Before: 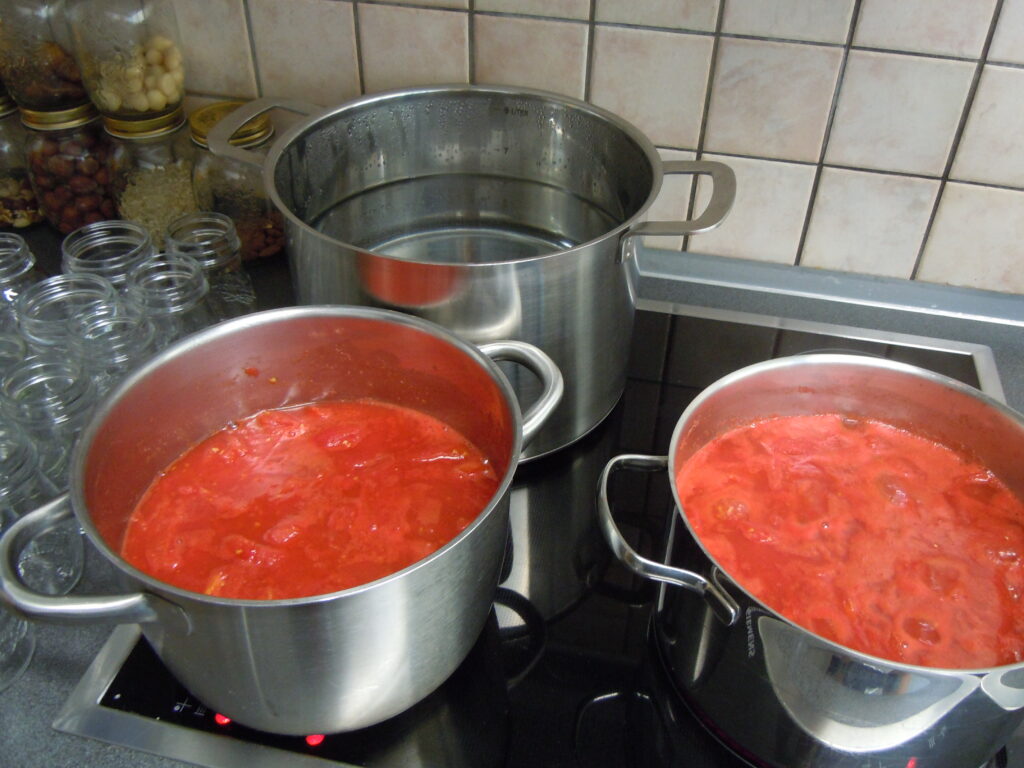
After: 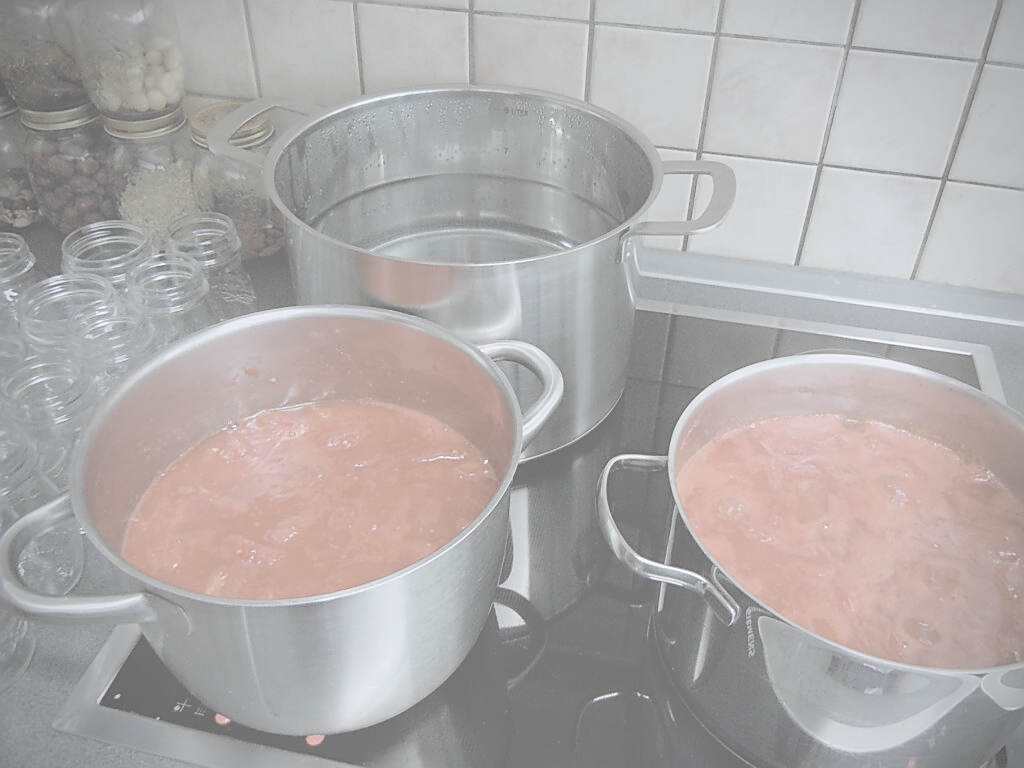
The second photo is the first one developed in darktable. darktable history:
vignetting: unbound false
contrast brightness saturation: contrast -0.32, brightness 0.75, saturation -0.78
white balance: red 0.931, blue 1.11
sharpen: radius 1.4, amount 1.25, threshold 0.7
